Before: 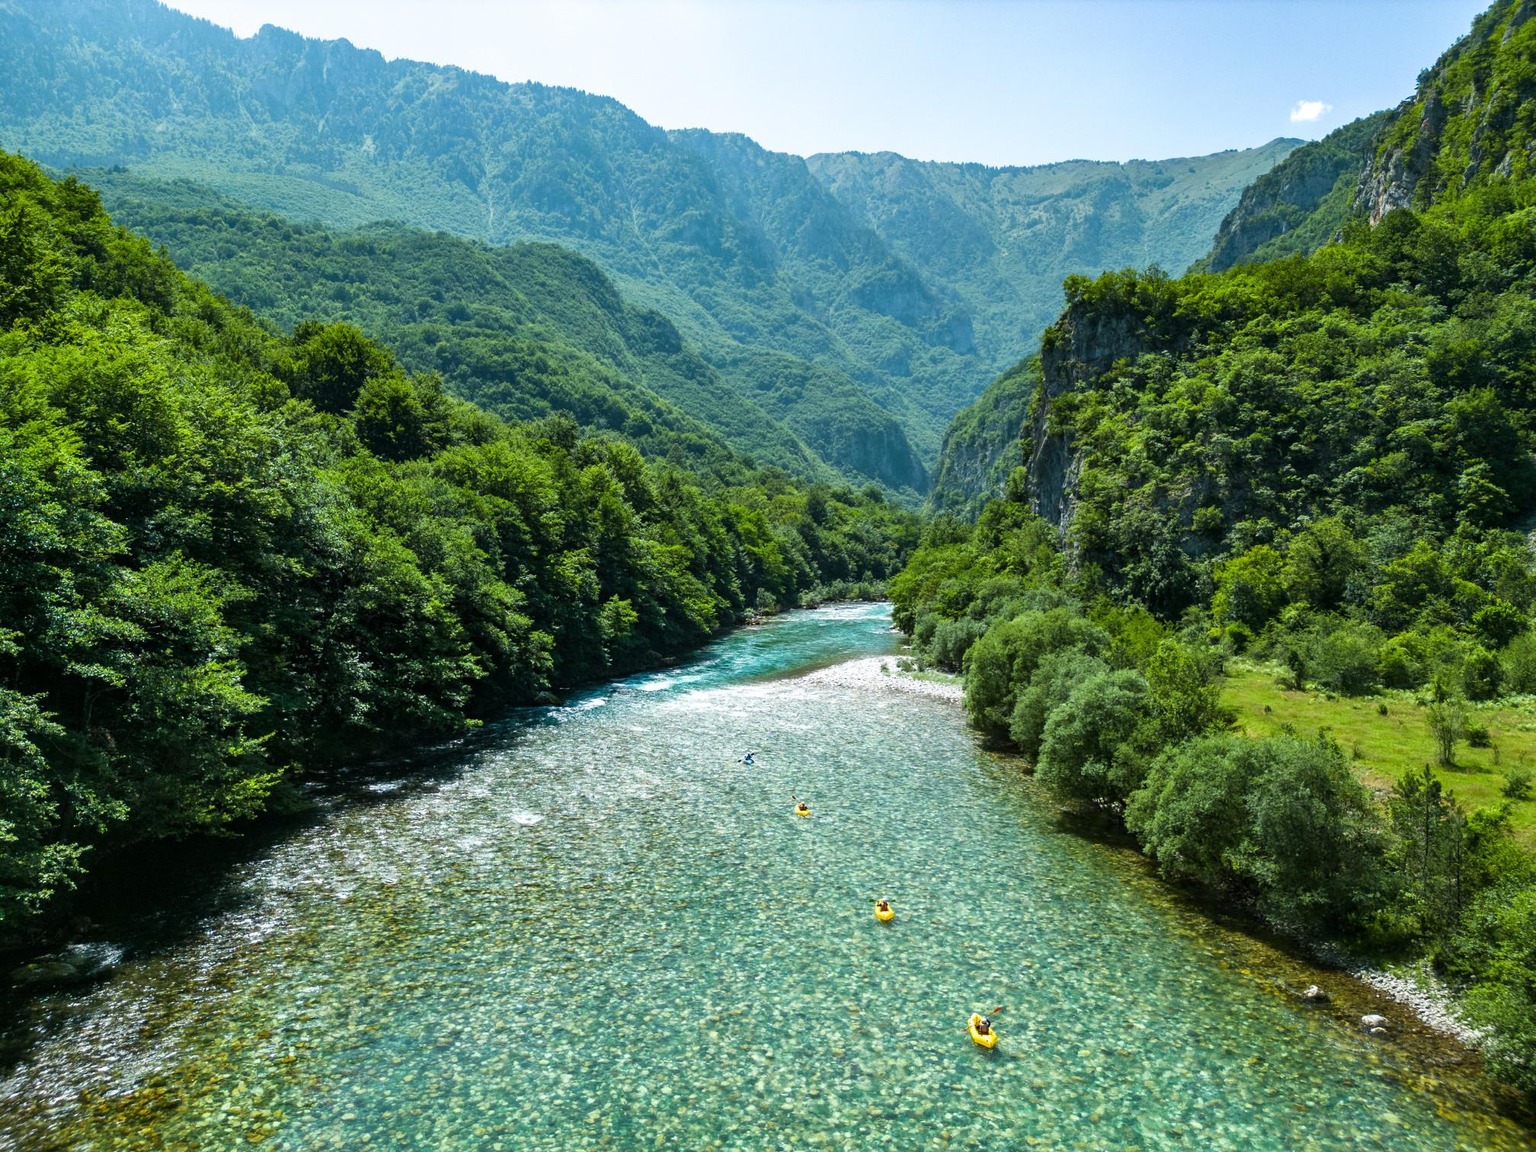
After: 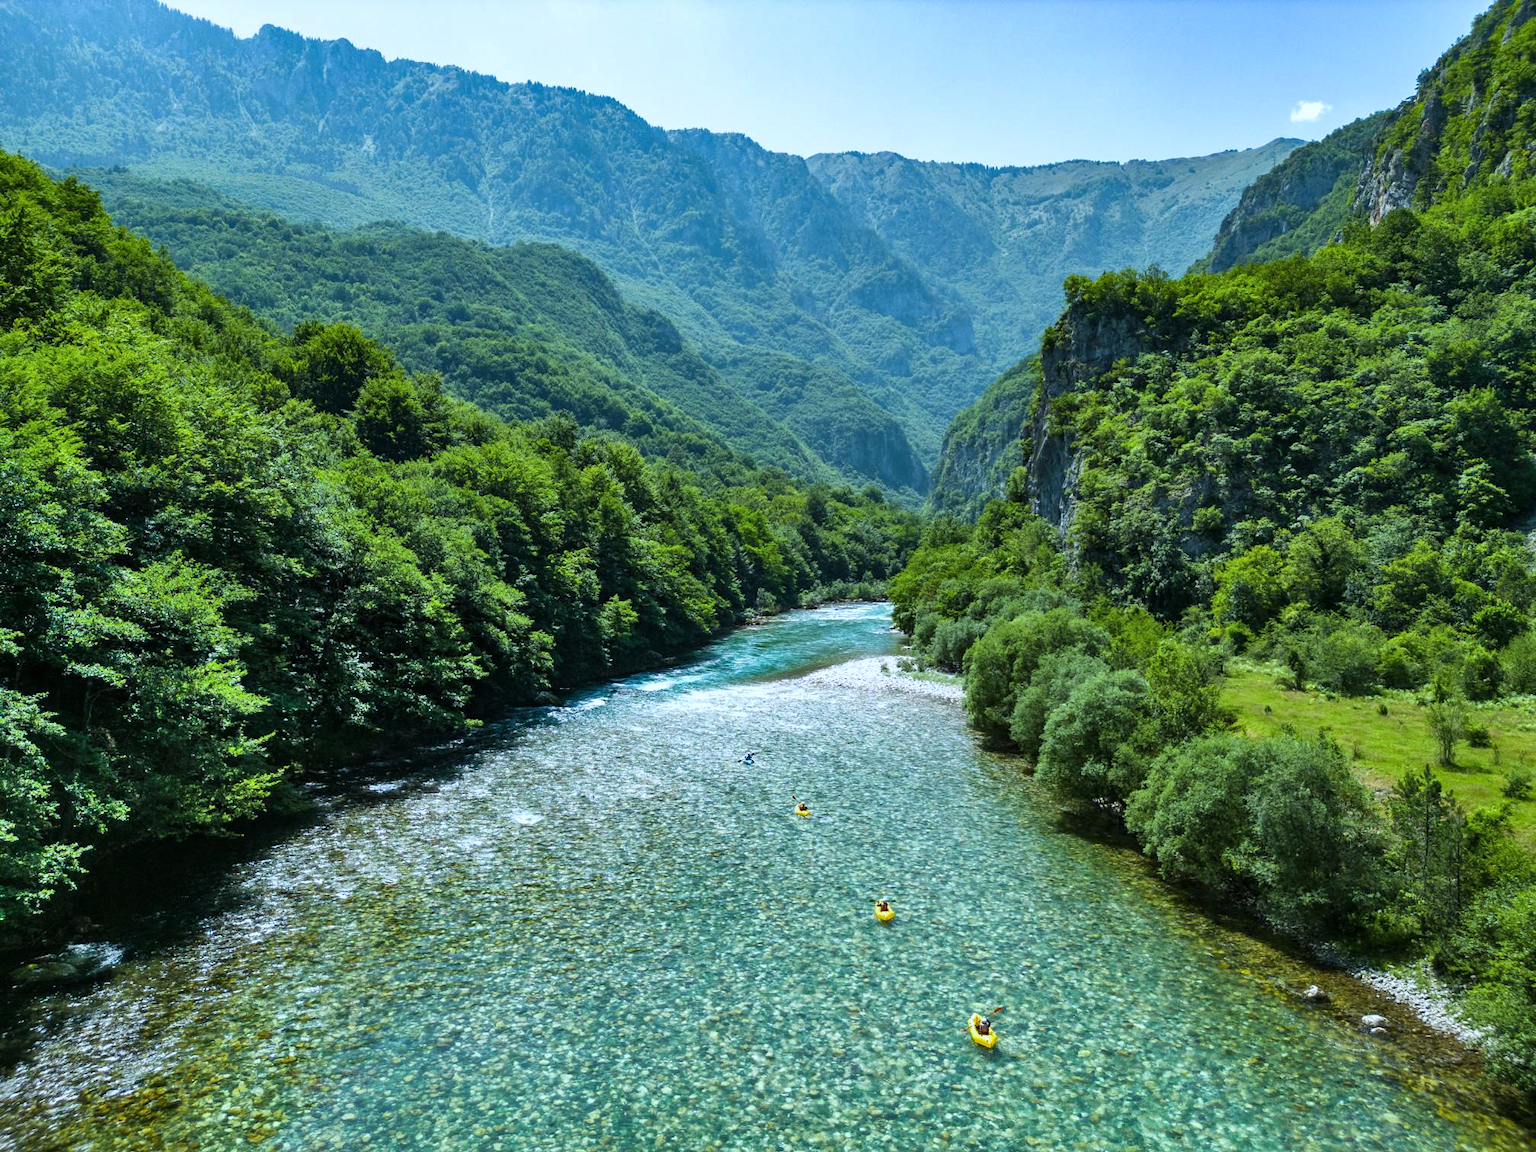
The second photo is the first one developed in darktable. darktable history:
shadows and highlights: low approximation 0.01, soften with gaussian
white balance: red 0.924, blue 1.095
